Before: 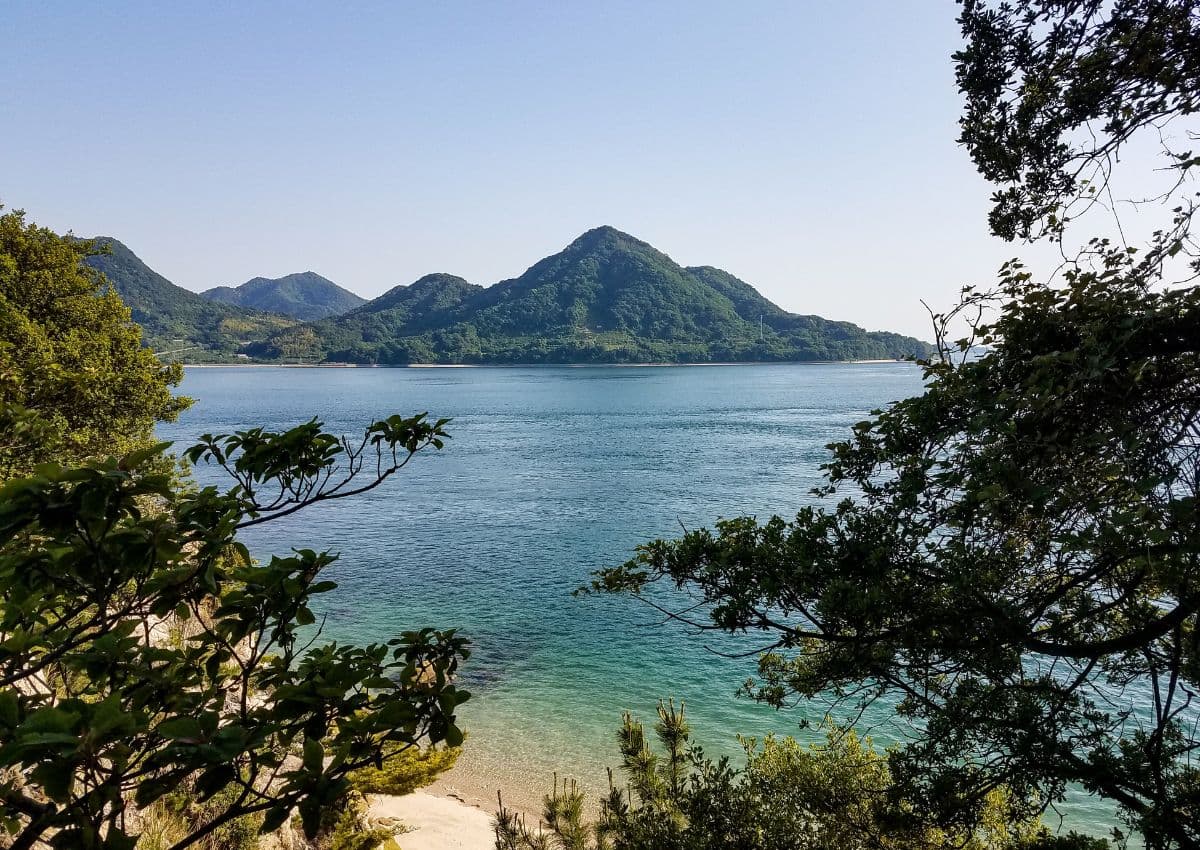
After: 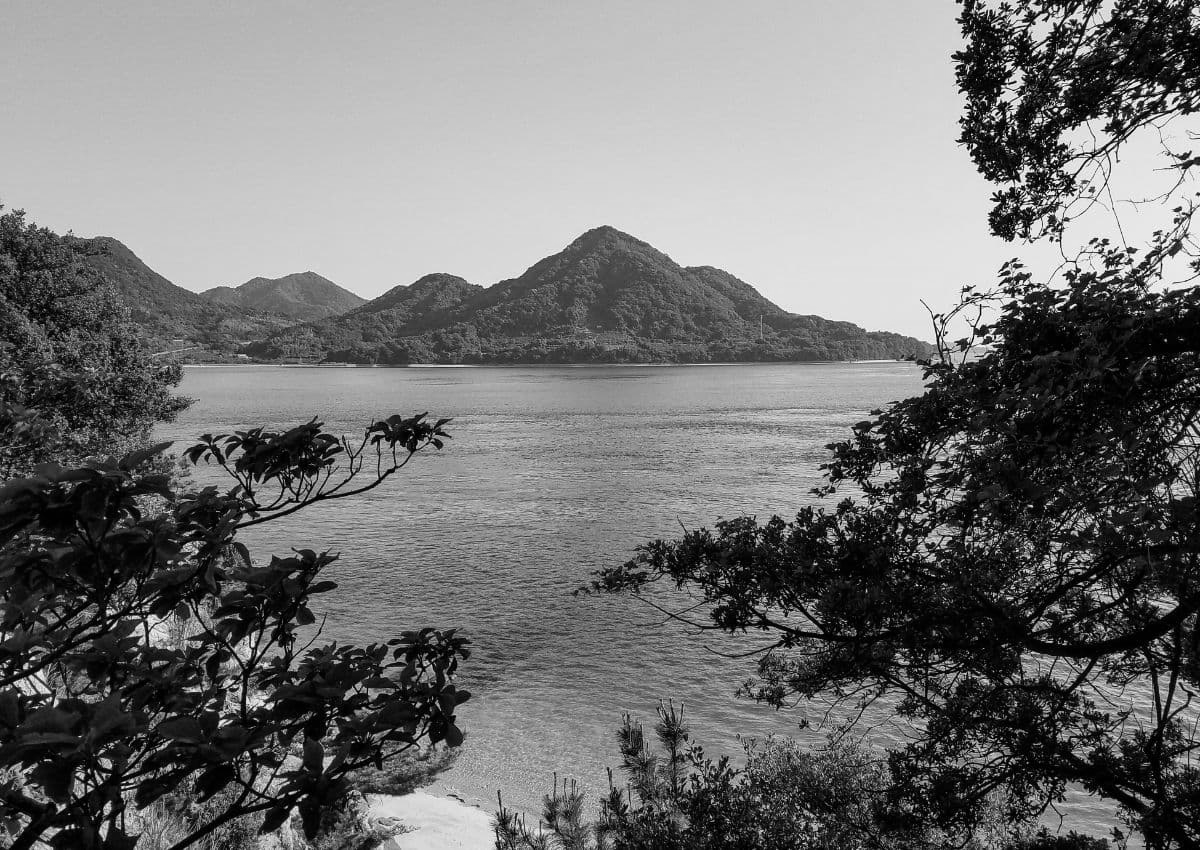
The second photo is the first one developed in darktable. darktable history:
color calibration: output gray [0.31, 0.36, 0.33, 0], x 0.335, y 0.349, temperature 5386.67 K
